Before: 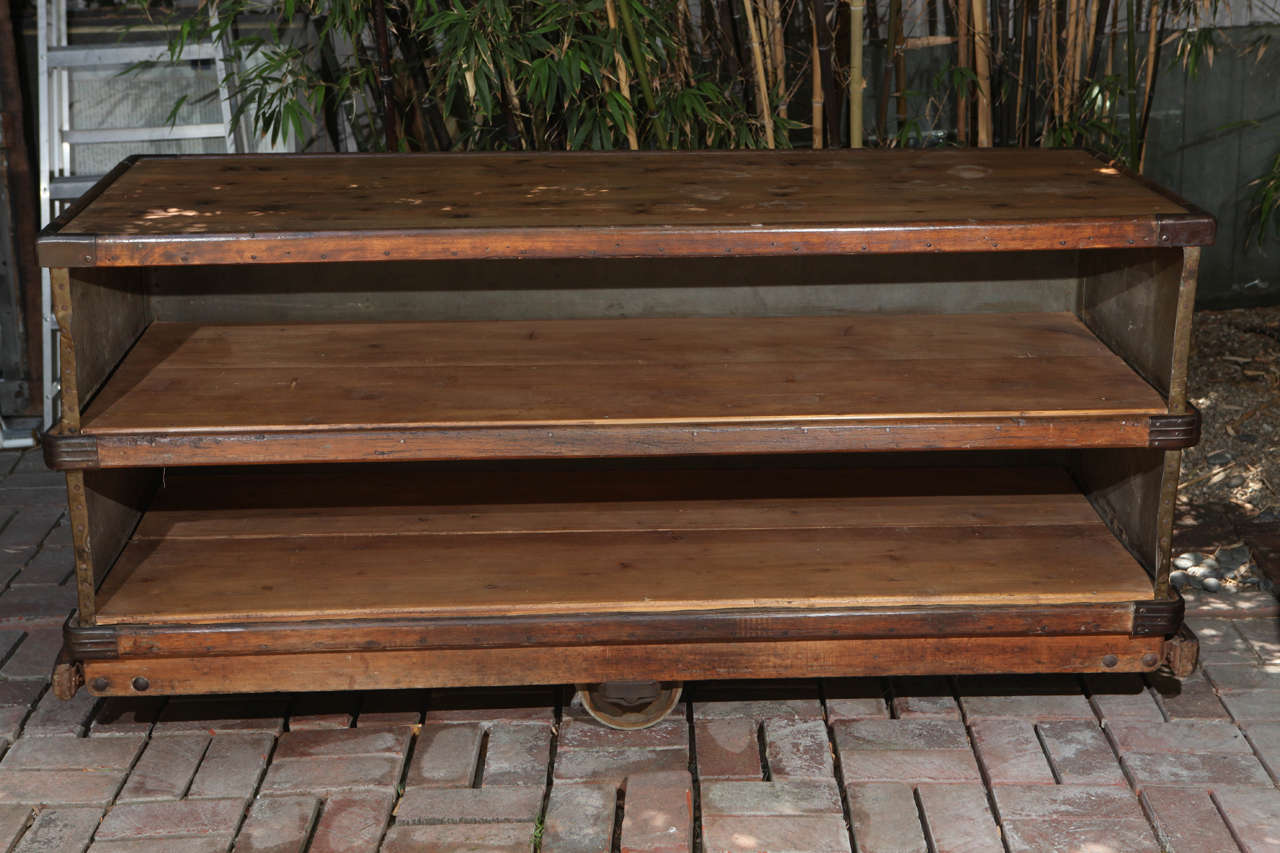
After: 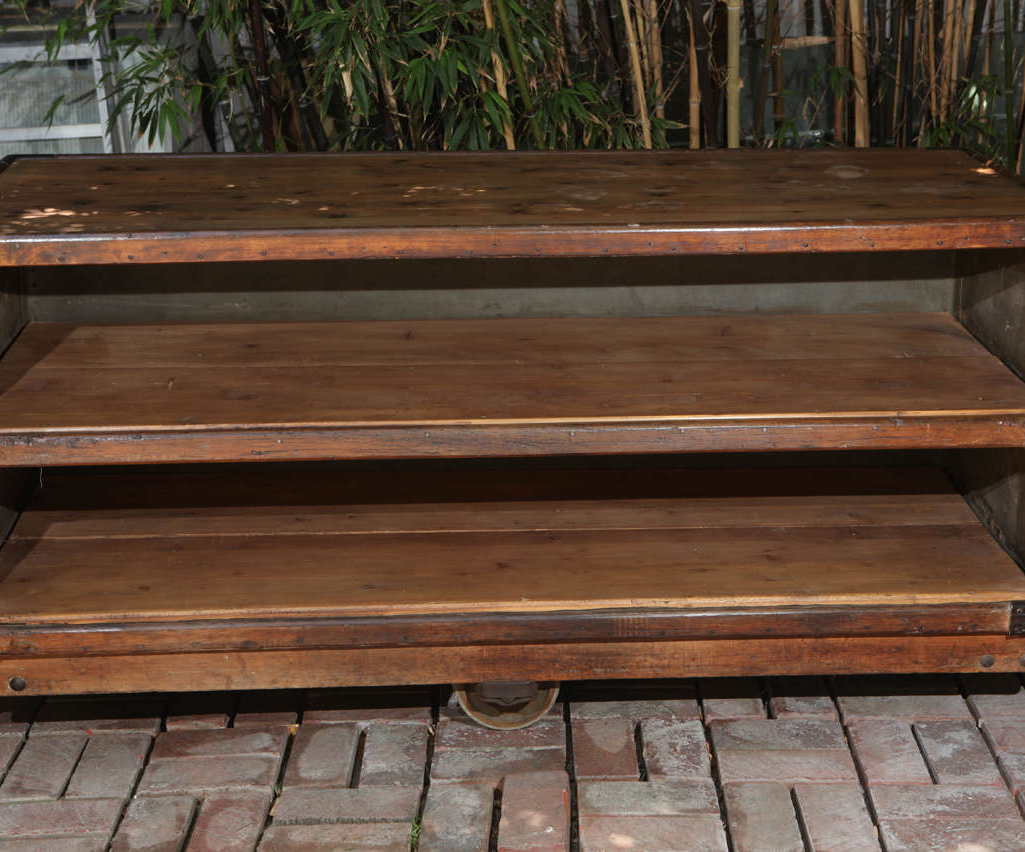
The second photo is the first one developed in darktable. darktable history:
crop and rotate: left 9.619%, right 10.3%
